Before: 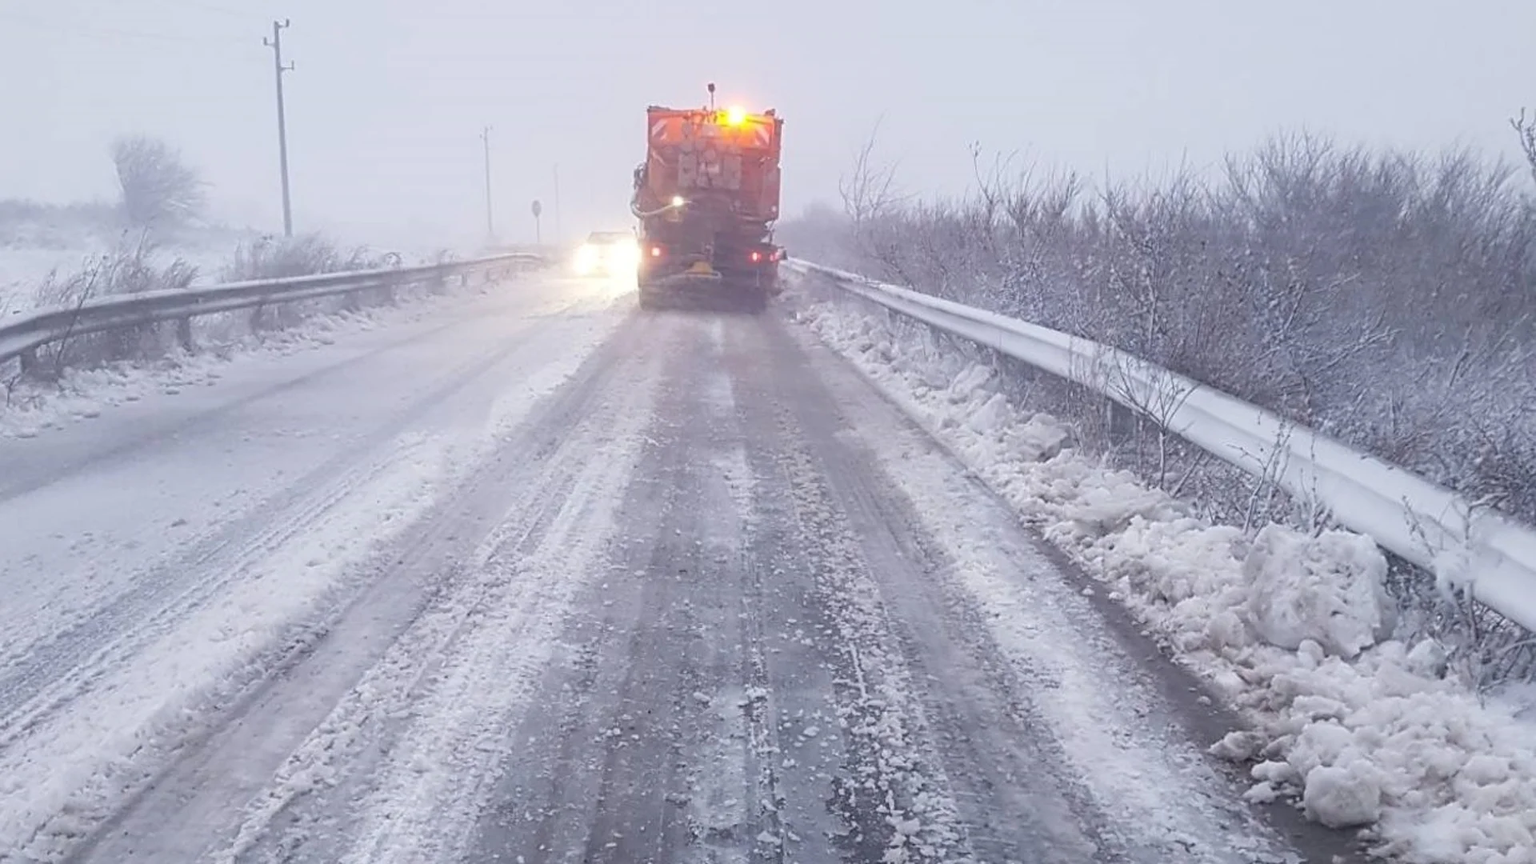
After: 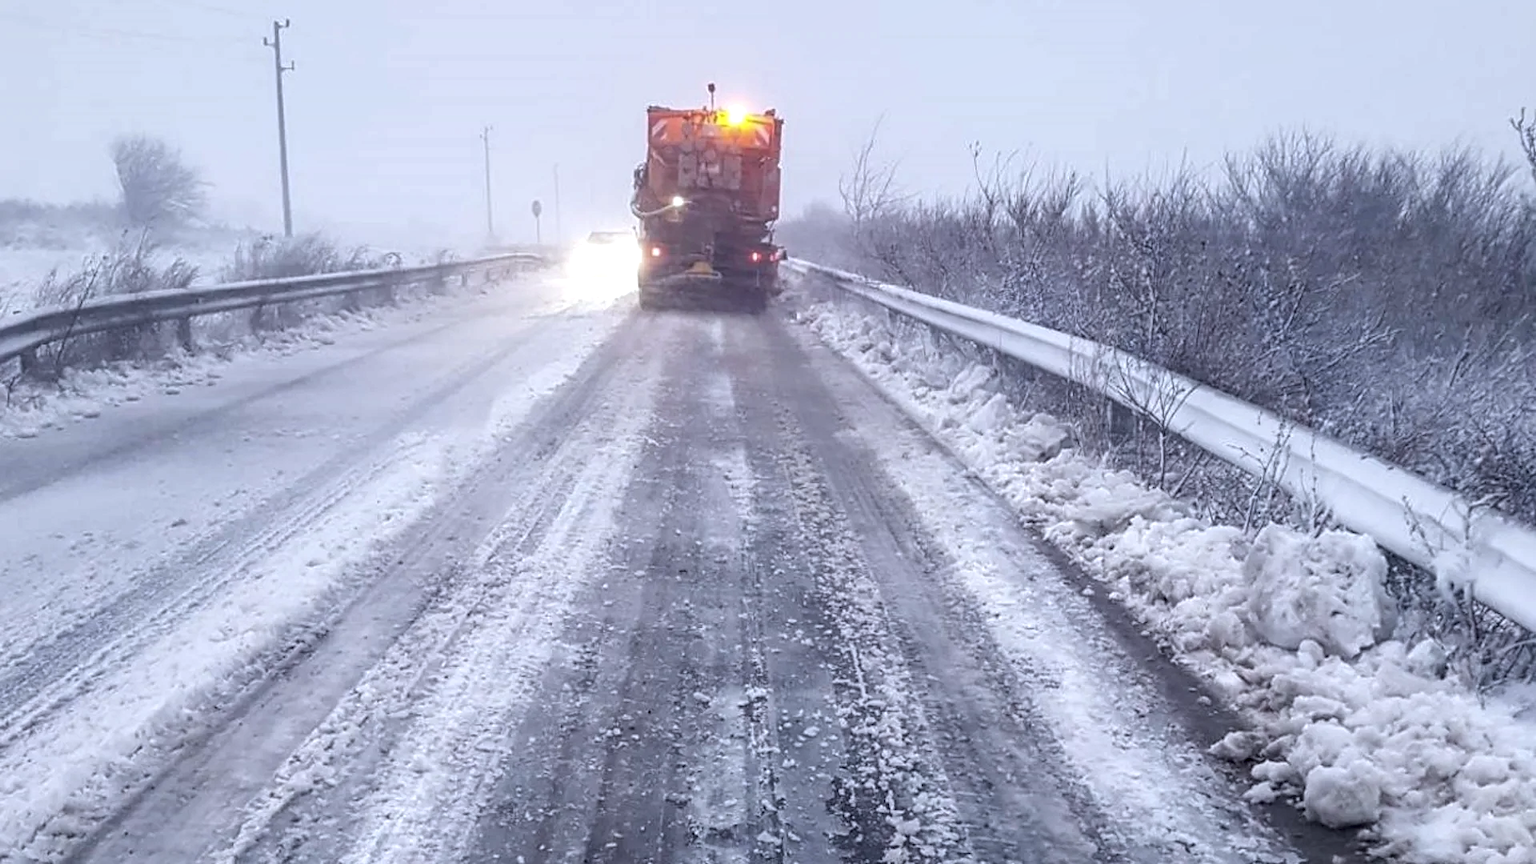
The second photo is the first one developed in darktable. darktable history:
local contrast: highlights 60%, shadows 60%, detail 160%
white balance: red 0.974, blue 1.044
